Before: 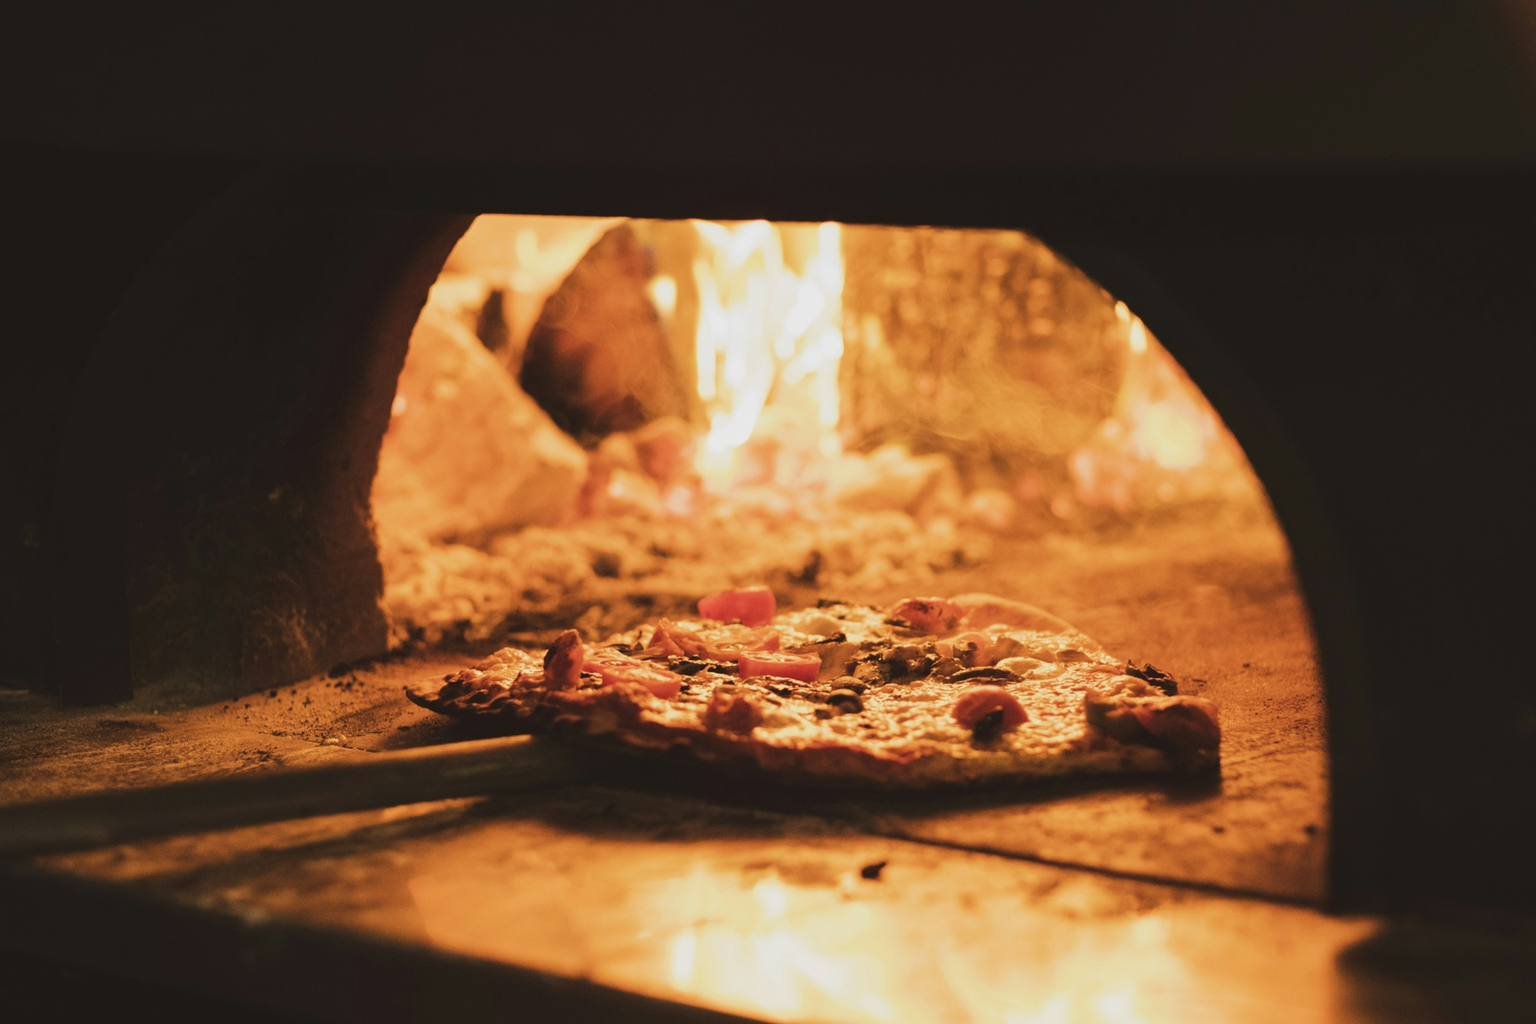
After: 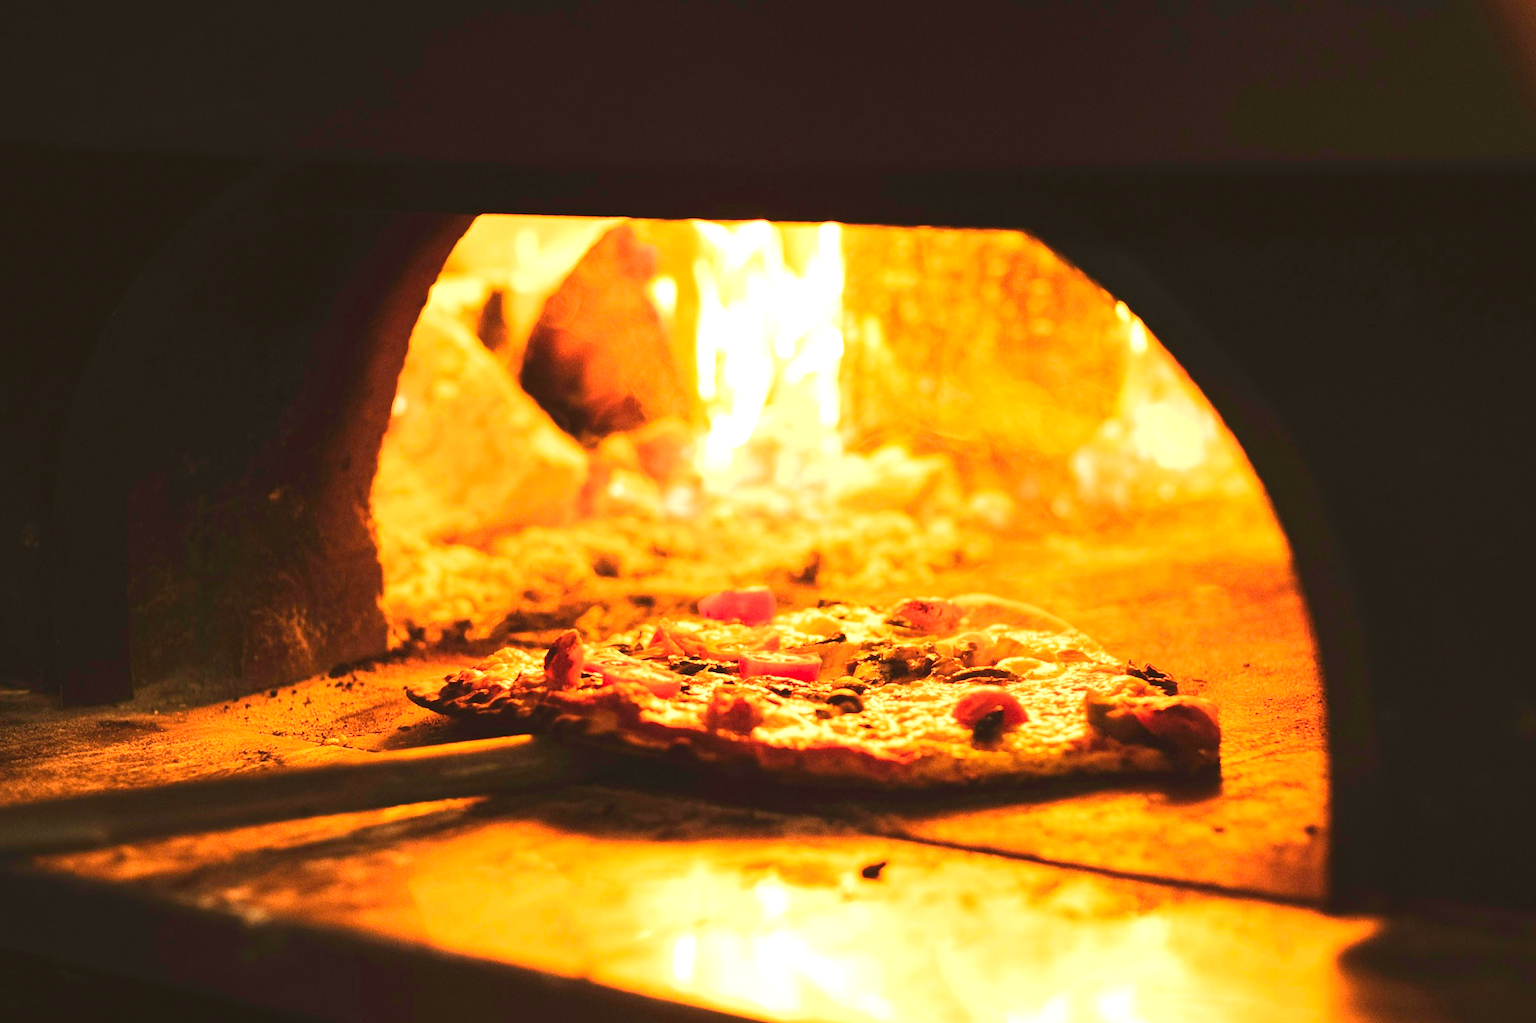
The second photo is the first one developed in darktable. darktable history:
contrast brightness saturation: contrast 0.231, brightness 0.11, saturation 0.289
exposure: black level correction 0, exposure 0.889 EV, compensate exposure bias true, compensate highlight preservation false
